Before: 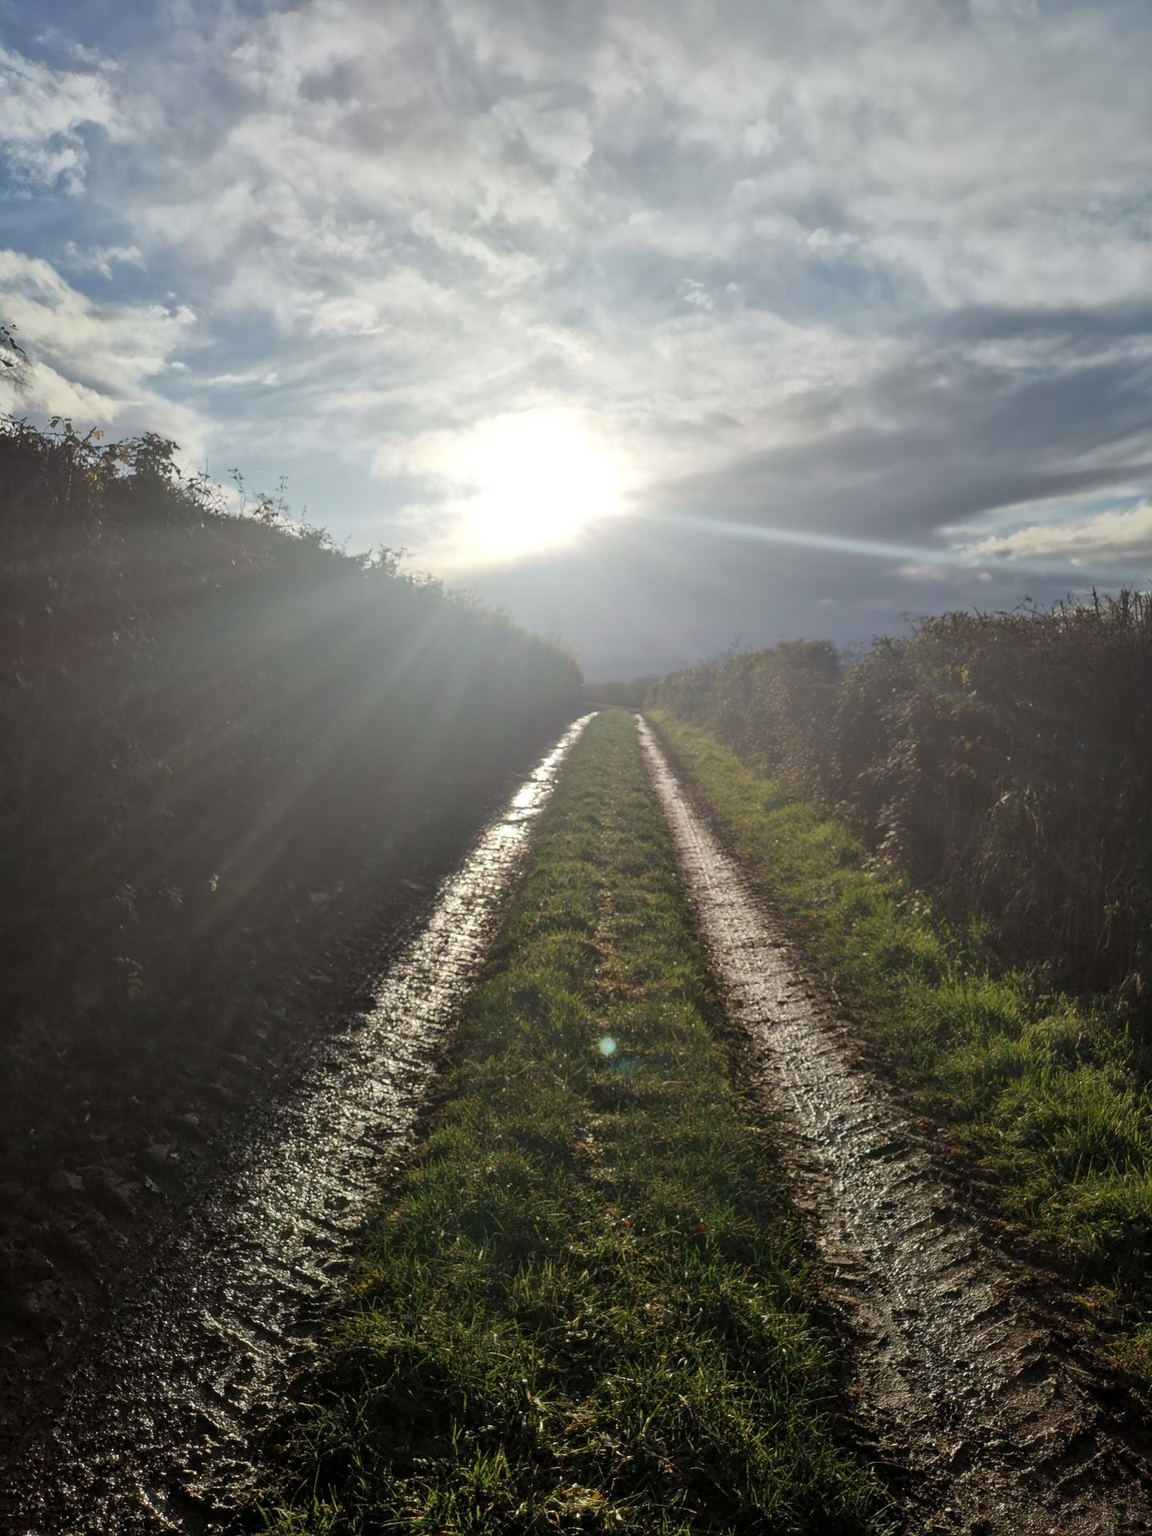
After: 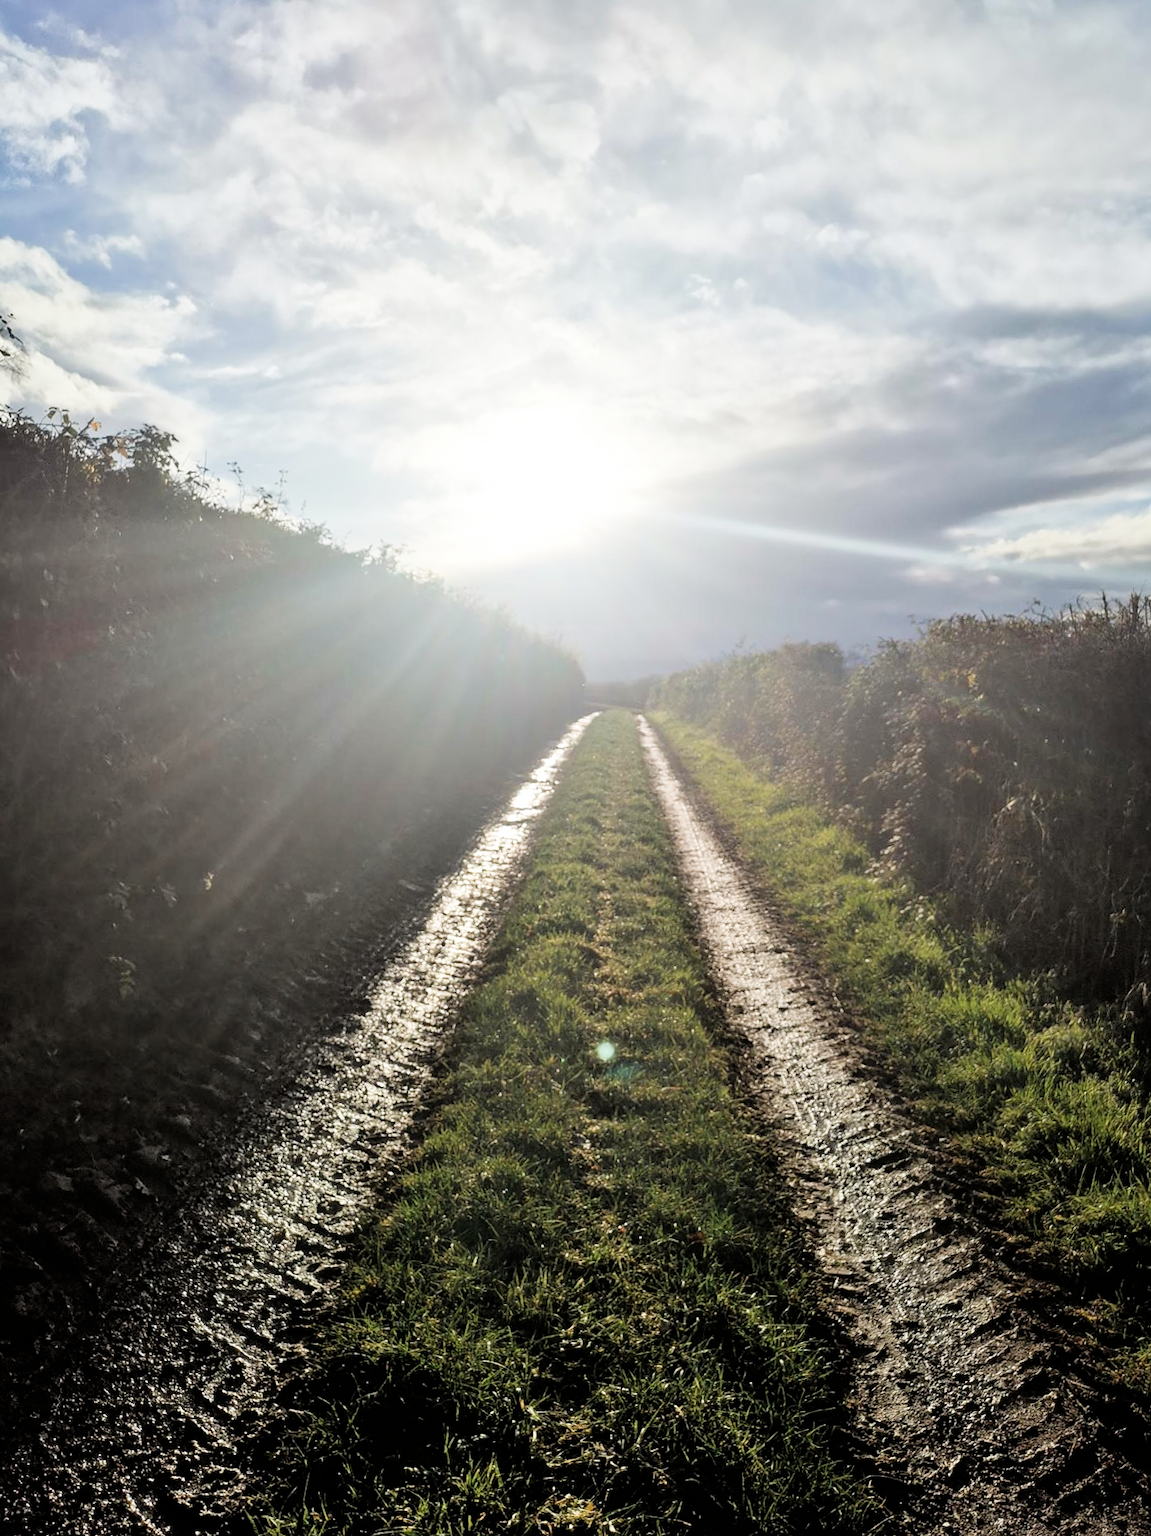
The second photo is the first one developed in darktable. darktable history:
exposure: exposure 0.949 EV, compensate highlight preservation false
crop and rotate: angle -0.592°
filmic rgb: black relative exposure -5.03 EV, white relative exposure 3.53 EV, hardness 3.18, contrast 1.194, highlights saturation mix -49.67%
